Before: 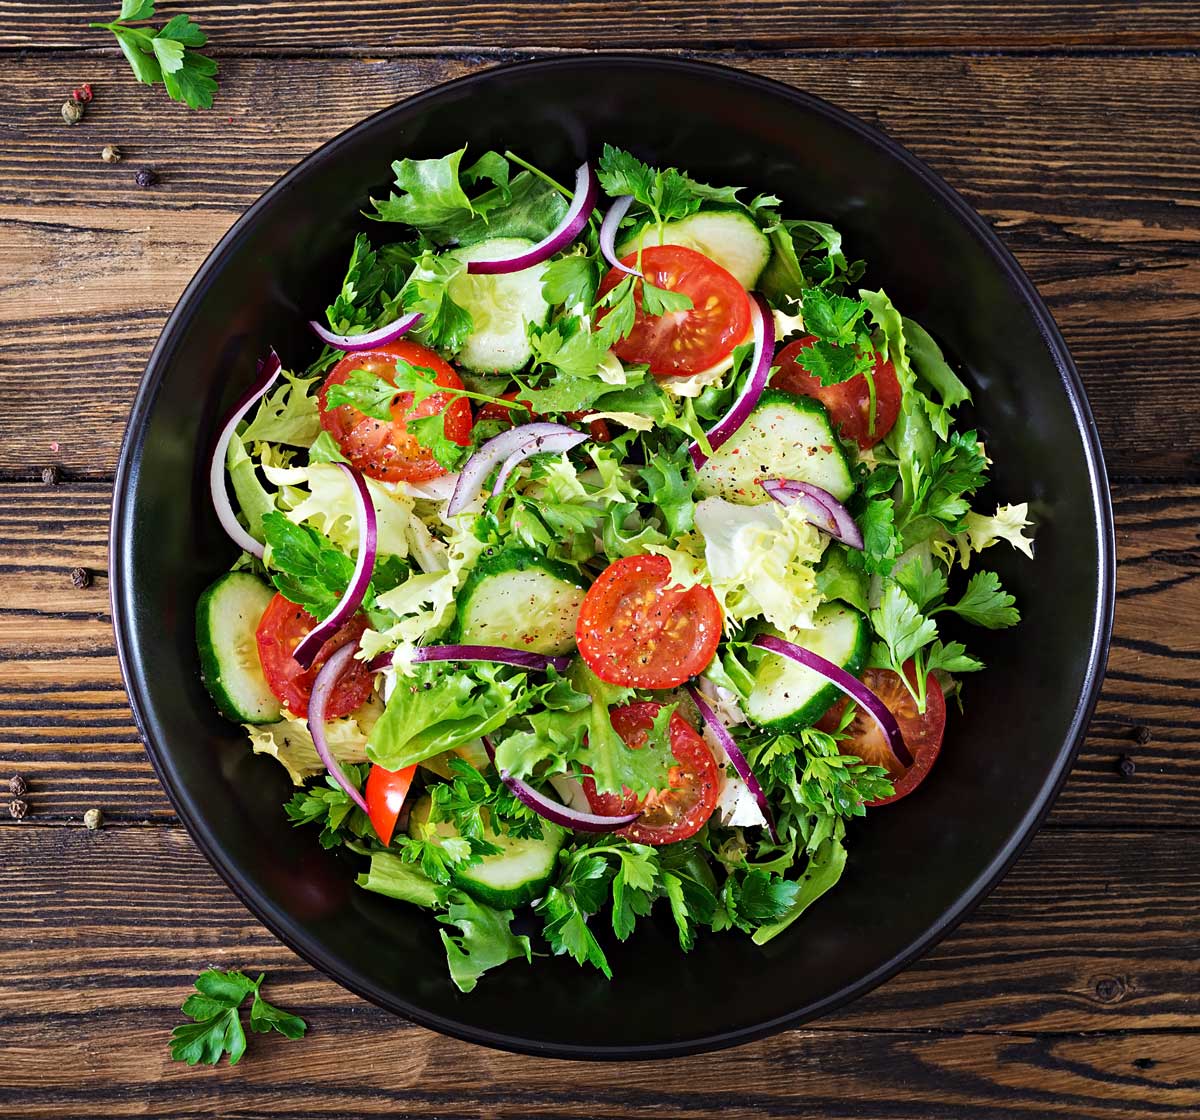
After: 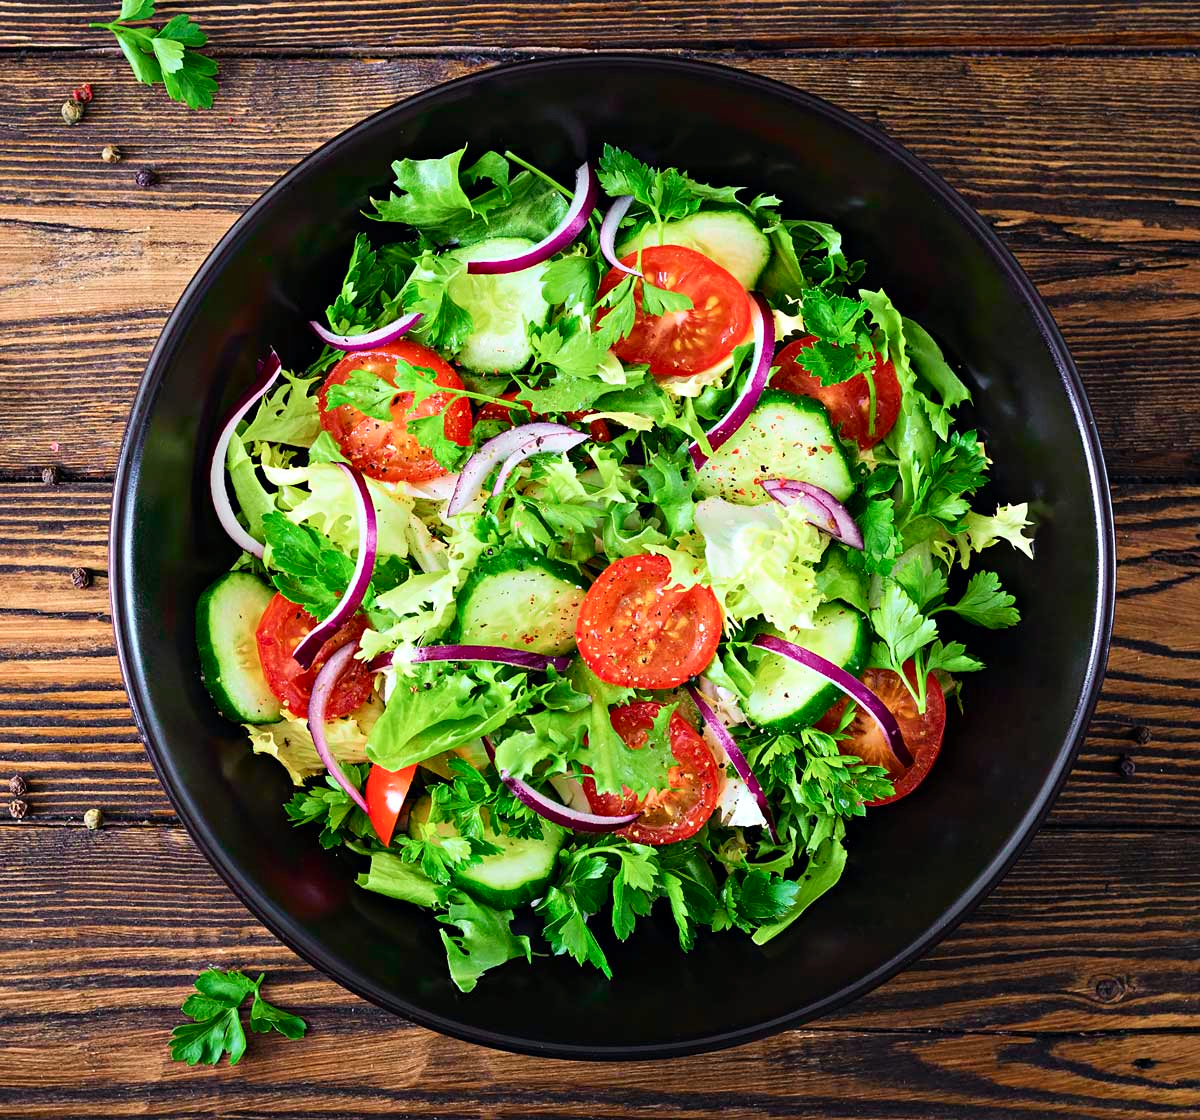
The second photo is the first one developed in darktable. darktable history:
tone curve: curves: ch0 [(0, 0) (0.051, 0.047) (0.102, 0.099) (0.232, 0.249) (0.462, 0.501) (0.698, 0.761) (0.908, 0.946) (1, 1)]; ch1 [(0, 0) (0.339, 0.298) (0.402, 0.363) (0.453, 0.413) (0.485, 0.469) (0.494, 0.493) (0.504, 0.501) (0.525, 0.533) (0.563, 0.591) (0.597, 0.631) (1, 1)]; ch2 [(0, 0) (0.48, 0.48) (0.504, 0.5) (0.539, 0.554) (0.59, 0.628) (0.642, 0.682) (0.824, 0.815) (1, 1)], color space Lab, independent channels, preserve colors none
